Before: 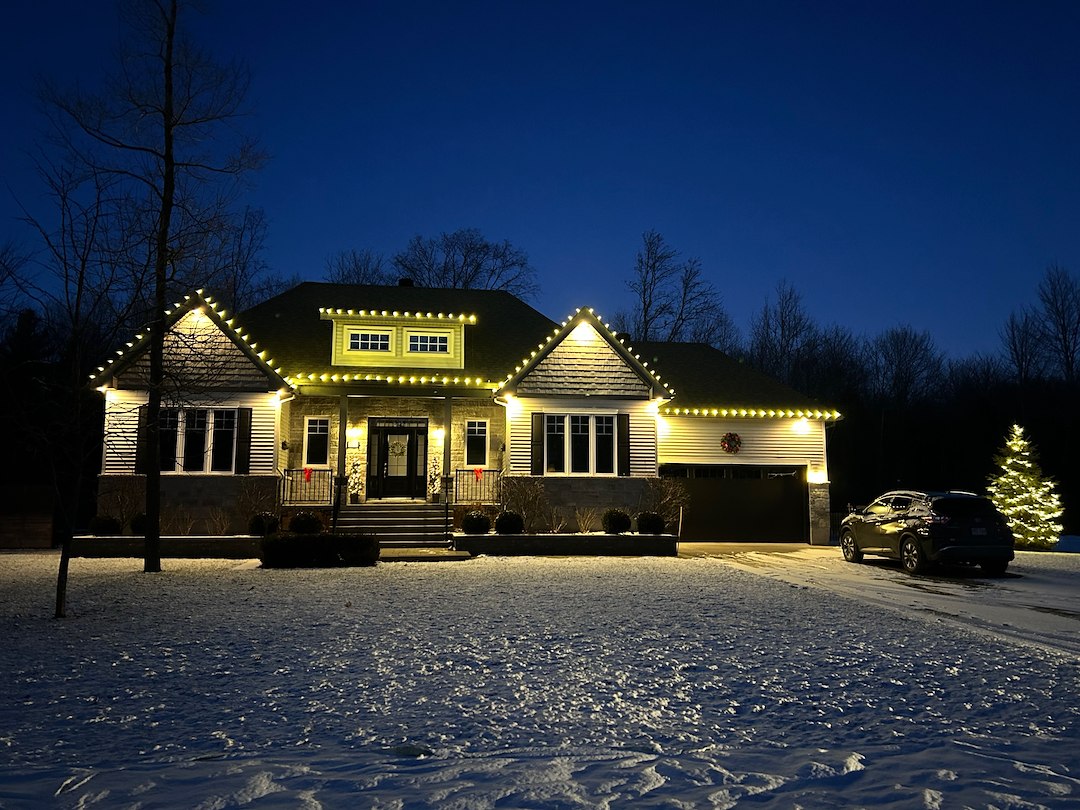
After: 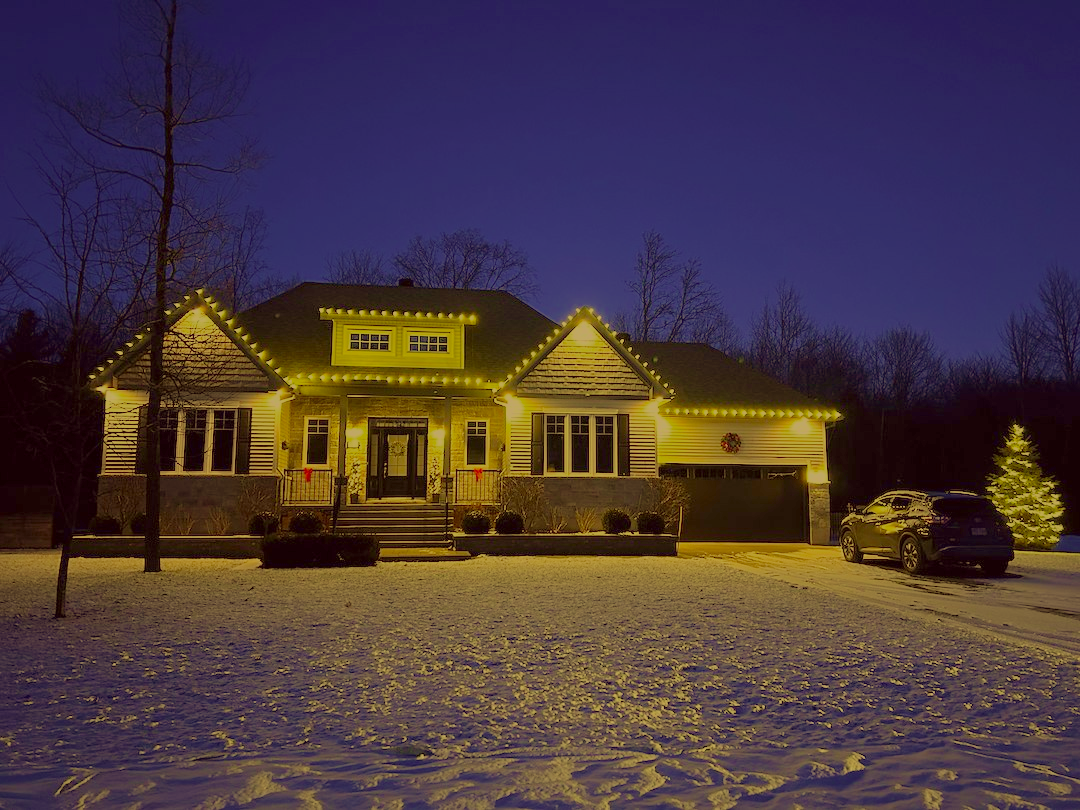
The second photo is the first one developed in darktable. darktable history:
color balance rgb: global vibrance 0.5%
filmic rgb: black relative exposure -14 EV, white relative exposure 8 EV, threshold 3 EV, hardness 3.74, latitude 50%, contrast 0.5, color science v5 (2021), contrast in shadows safe, contrast in highlights safe, enable highlight reconstruction true
color correction: highlights a* -0.482, highlights b* 40, shadows a* 9.8, shadows b* -0.161
velvia: strength 45%
